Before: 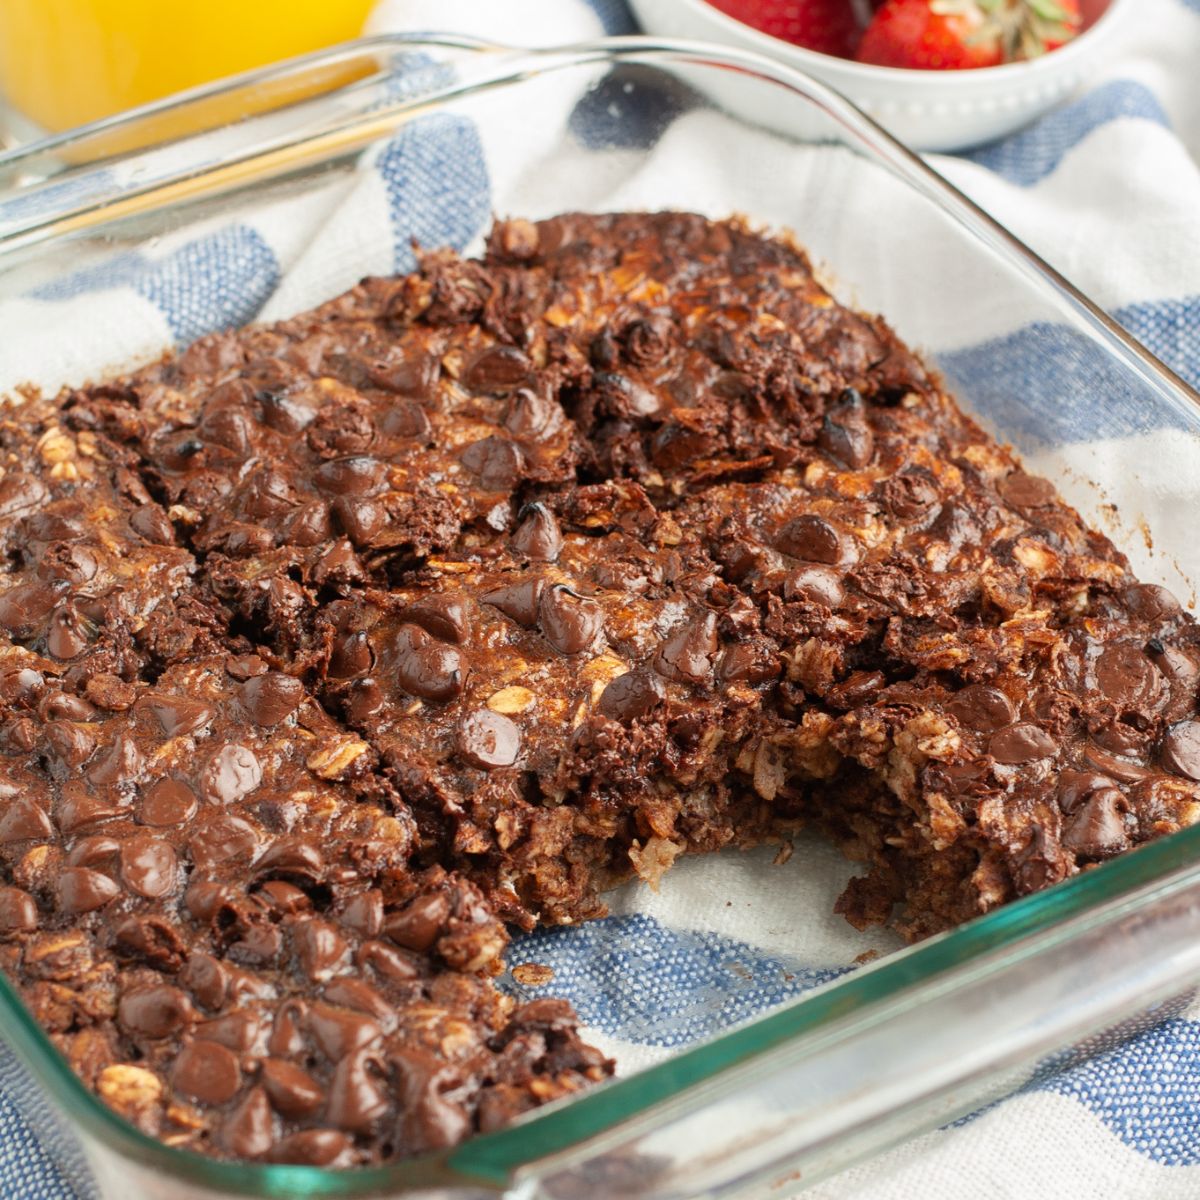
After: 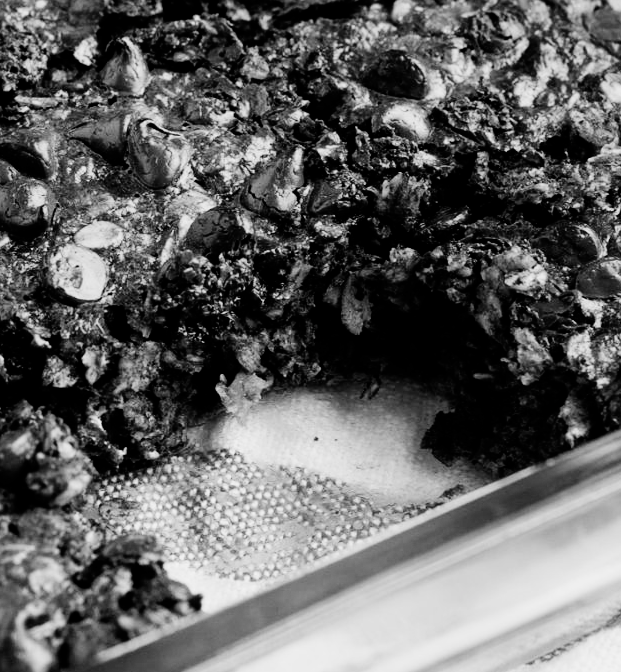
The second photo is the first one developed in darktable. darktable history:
crop: left 34.479%, top 38.822%, right 13.718%, bottom 5.172%
filmic rgb: black relative exposure -5 EV, white relative exposure 3.5 EV, hardness 3.19, contrast 1.5, highlights saturation mix -50%
color calibration: output gray [0.25, 0.35, 0.4, 0], x 0.383, y 0.372, temperature 3905.17 K
tone curve: curves: ch0 [(0, 0) (0.004, 0.002) (0.02, 0.013) (0.218, 0.218) (0.664, 0.718) (0.832, 0.873) (1, 1)], preserve colors none
